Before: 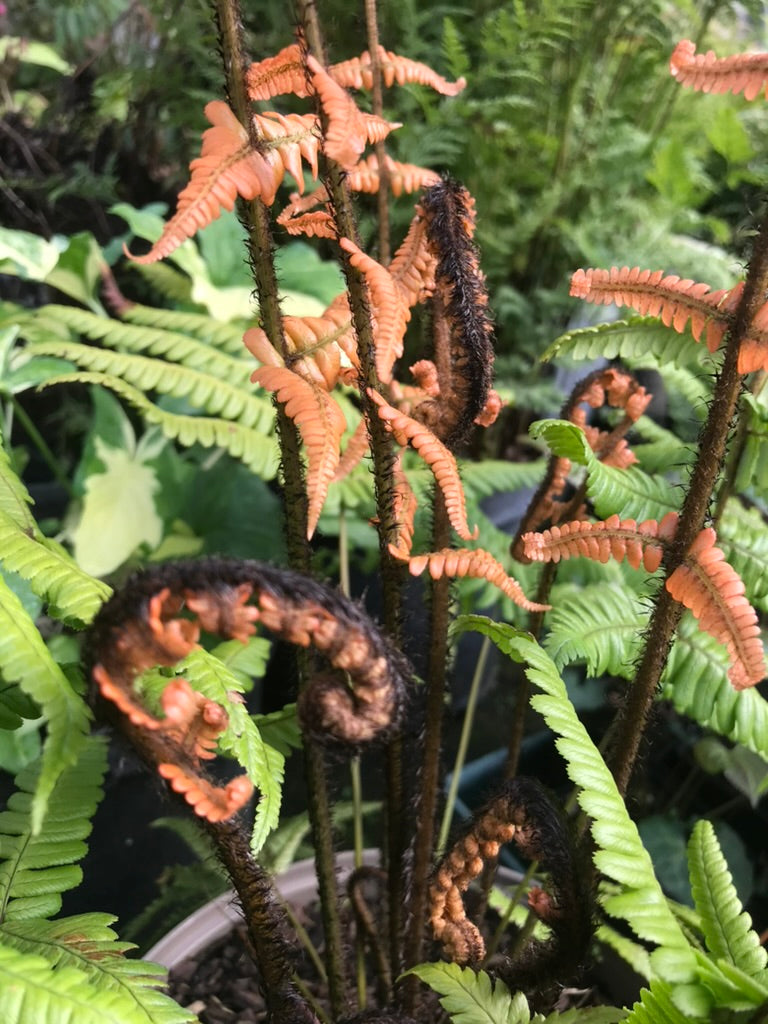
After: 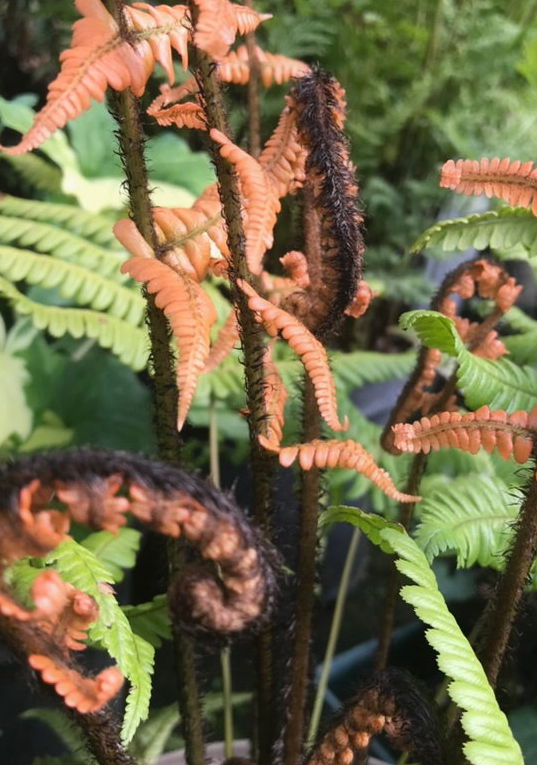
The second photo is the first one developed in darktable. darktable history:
crop and rotate: left 17.046%, top 10.659%, right 12.989%, bottom 14.553%
contrast equalizer: octaves 7, y [[0.6 ×6], [0.55 ×6], [0 ×6], [0 ×6], [0 ×6]], mix -0.3
white balance: red 1.004, blue 1.024
